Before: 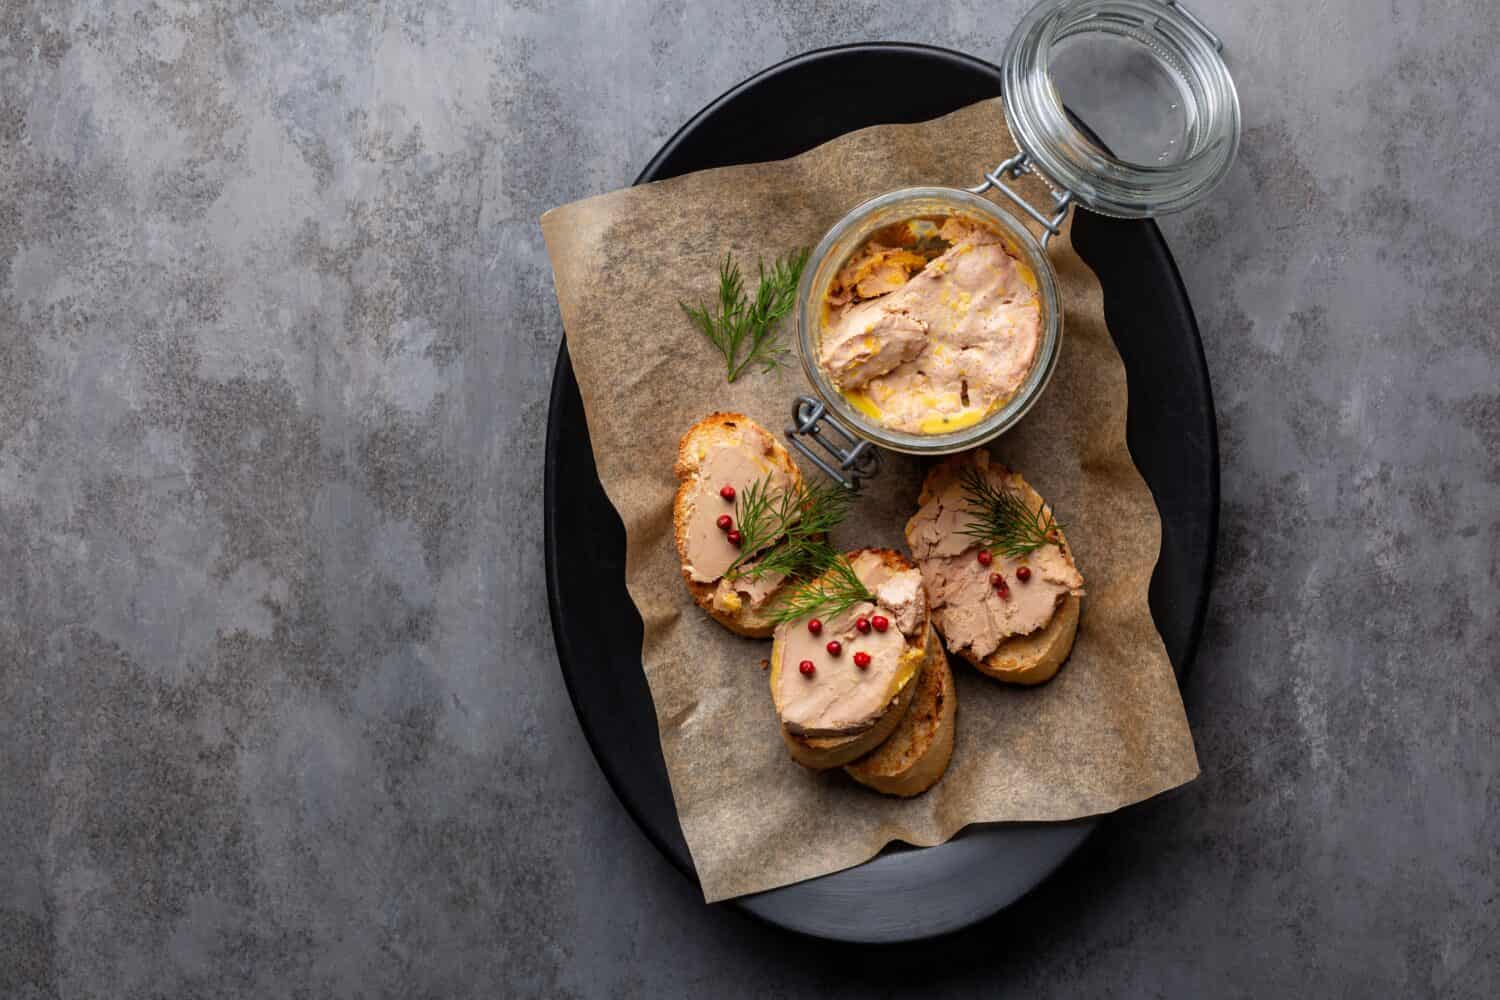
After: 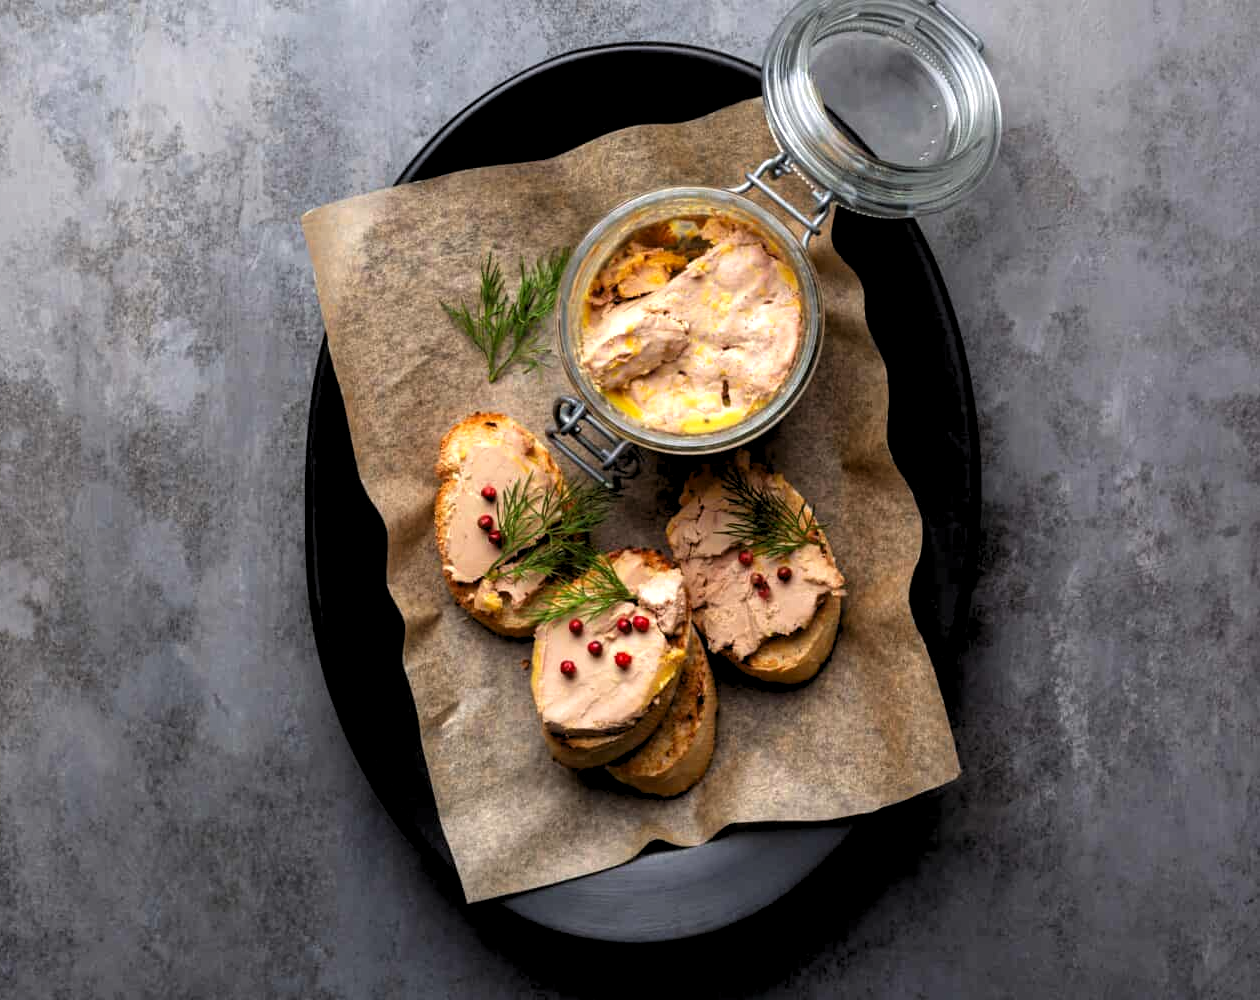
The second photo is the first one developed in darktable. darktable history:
crop: left 15.942%
levels: levels [0.062, 0.494, 0.925]
exposure: black level correction 0.002, exposure 0.148 EV, compensate highlight preservation false
